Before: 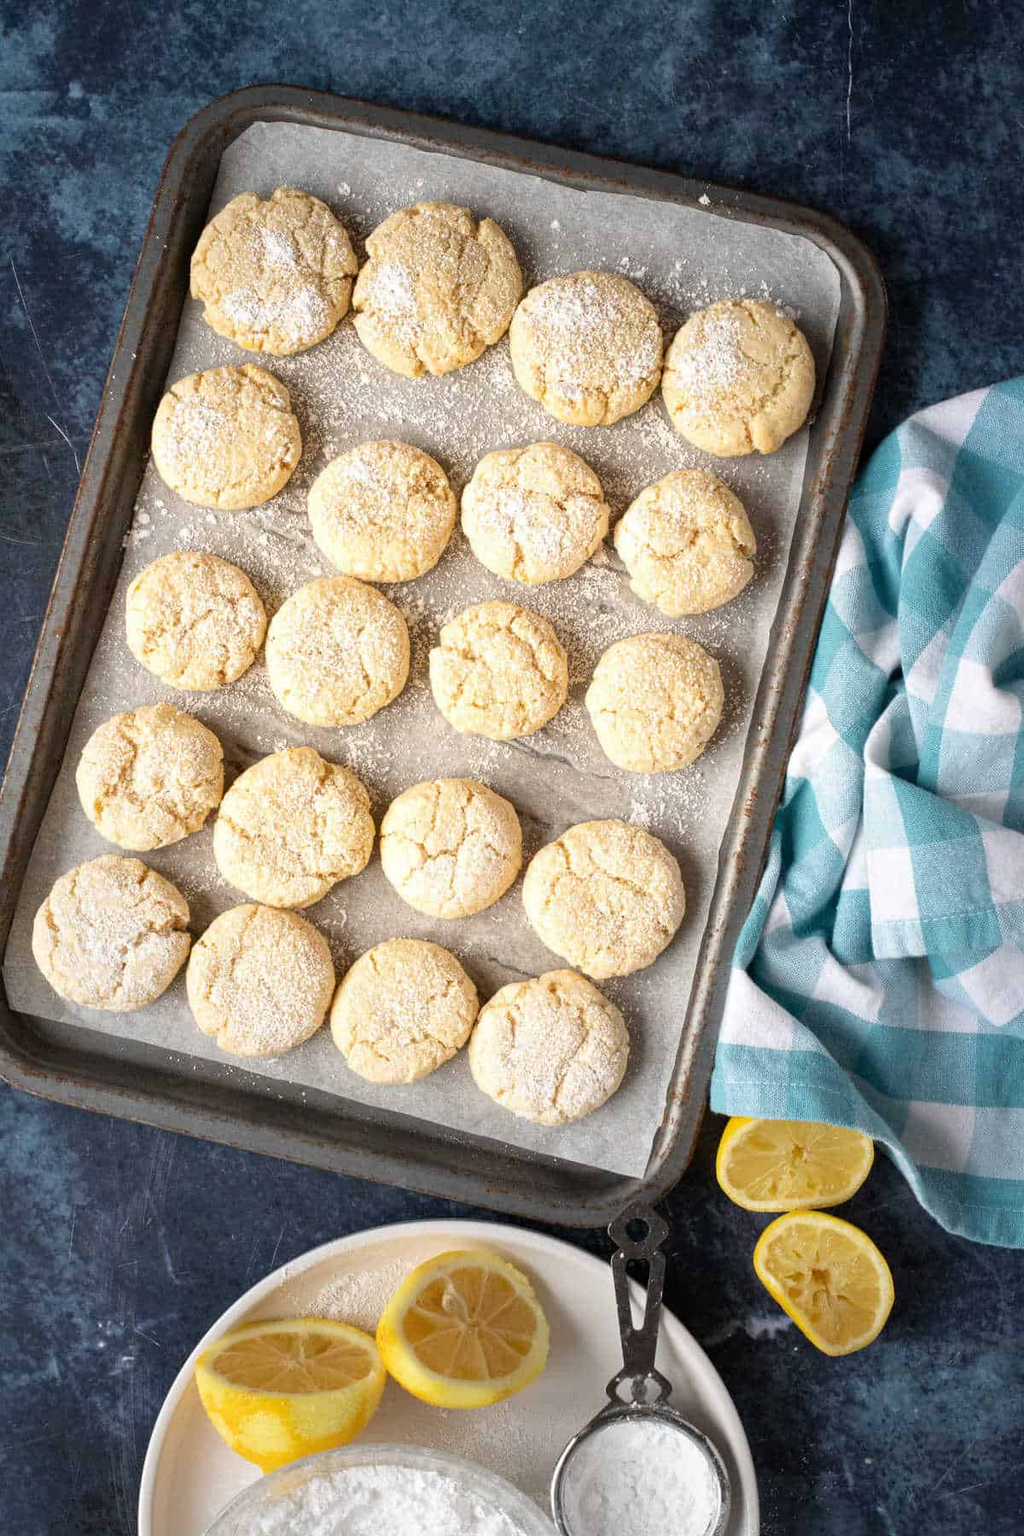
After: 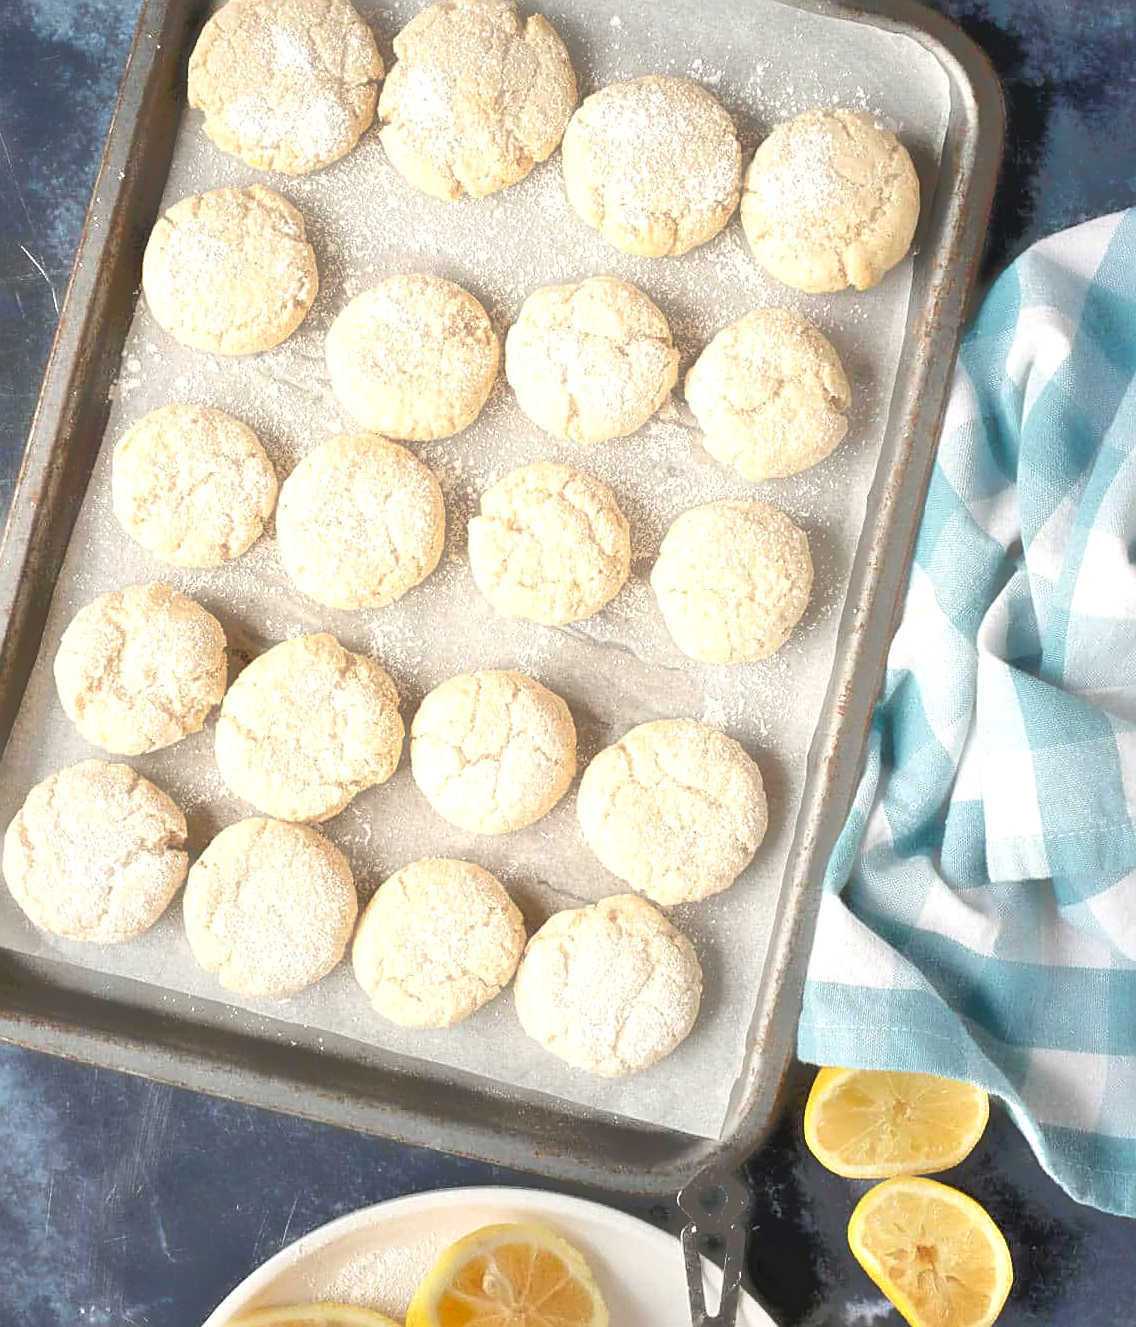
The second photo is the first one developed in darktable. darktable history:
exposure: black level correction 0, exposure 0.498 EV, compensate exposure bias true, compensate highlight preservation false
tone equalizer: -7 EV -0.601 EV, -6 EV 0.978 EV, -5 EV -0.432 EV, -4 EV 0.397 EV, -3 EV 0.435 EV, -2 EV 0.155 EV, -1 EV -0.165 EV, +0 EV -0.407 EV
crop and rotate: left 2.945%, top 13.483%, right 2.322%, bottom 12.791%
contrast equalizer: y [[0.511, 0.558, 0.631, 0.632, 0.559, 0.512], [0.5 ×6], [0.507, 0.559, 0.627, 0.644, 0.647, 0.647], [0 ×6], [0 ×6]], mix -0.215
sharpen: on, module defaults
color balance rgb: perceptual saturation grading › global saturation 20%, perceptual saturation grading › highlights -25.573%, perceptual saturation grading › shadows 50.579%, global vibrance 30.028%, contrast 10.633%
haze removal: strength -0.888, distance 0.223, compatibility mode true, adaptive false
